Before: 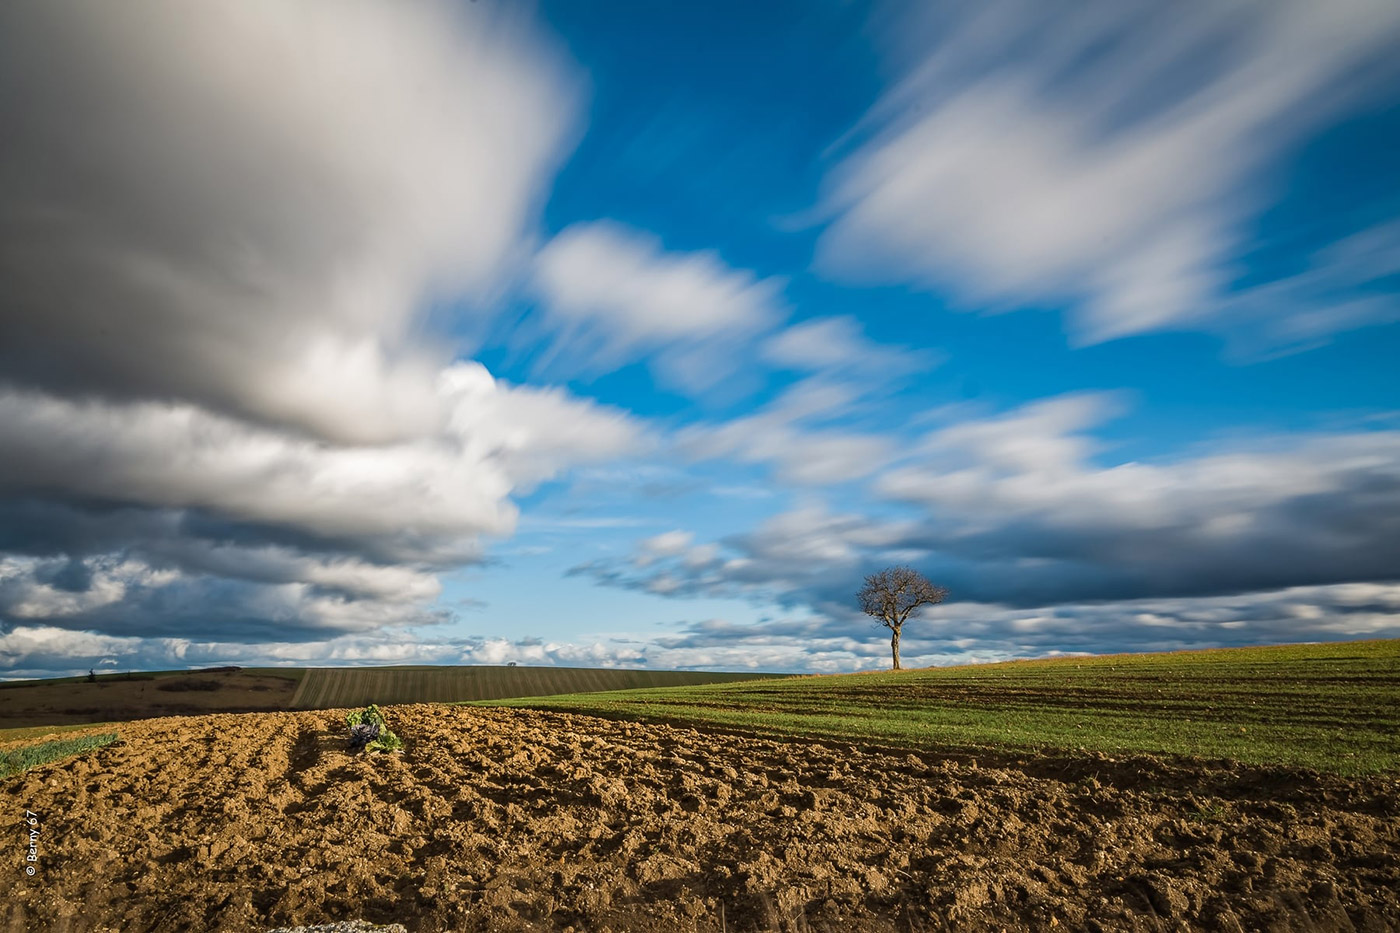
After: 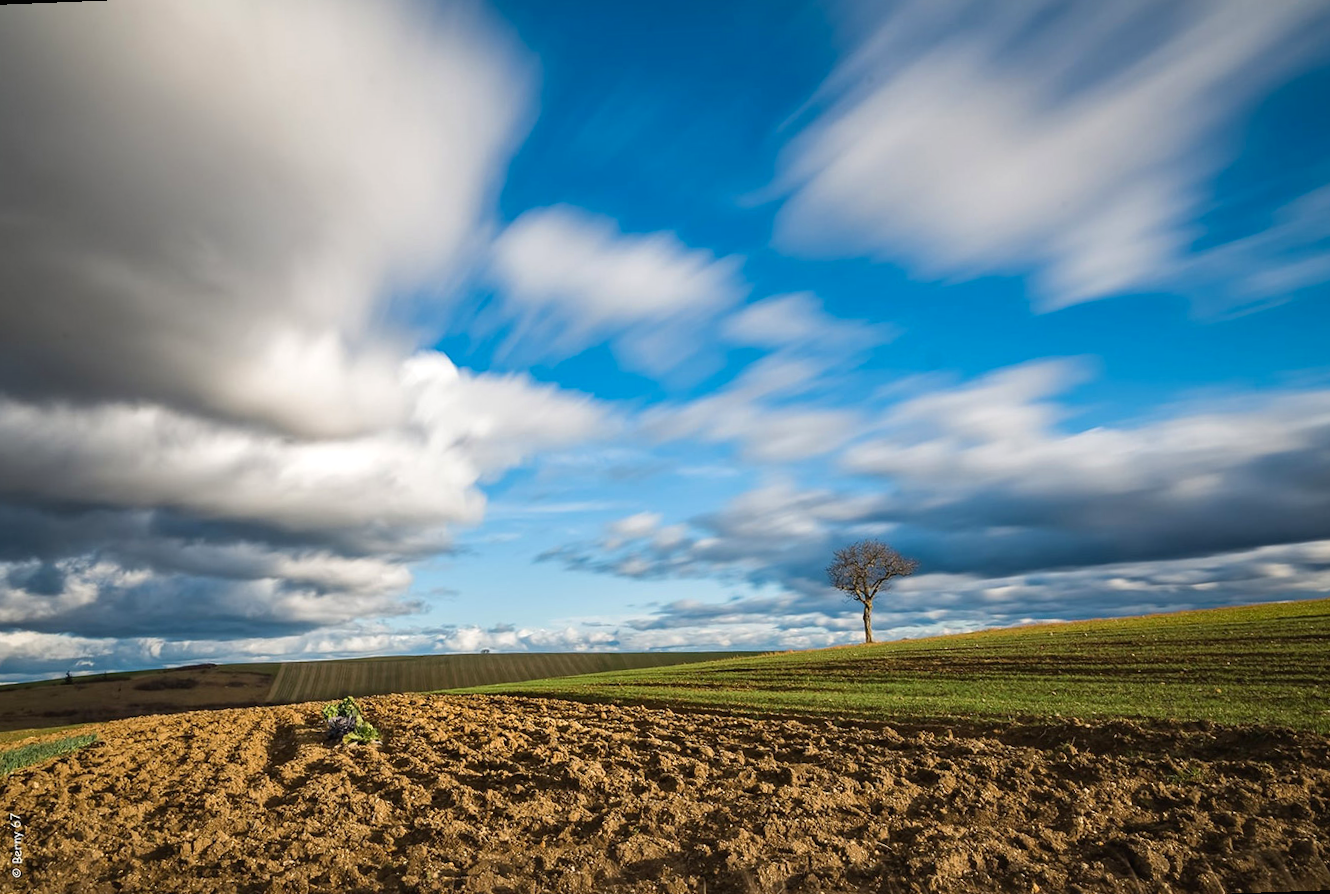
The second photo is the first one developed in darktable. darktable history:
contrast brightness saturation: contrast -0.02, brightness -0.01, saturation 0.03
rotate and perspective: rotation -2.12°, lens shift (vertical) 0.009, lens shift (horizontal) -0.008, automatic cropping original format, crop left 0.036, crop right 0.964, crop top 0.05, crop bottom 0.959
exposure: exposure 0.217 EV, compensate highlight preservation false
